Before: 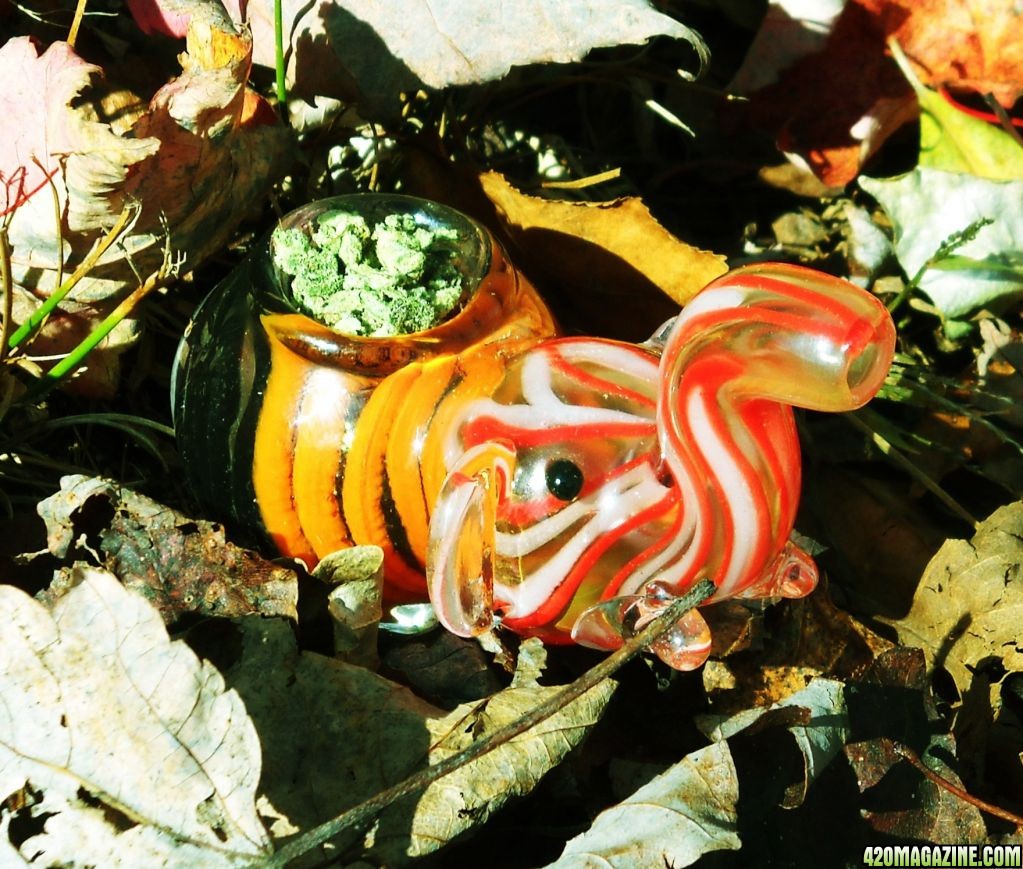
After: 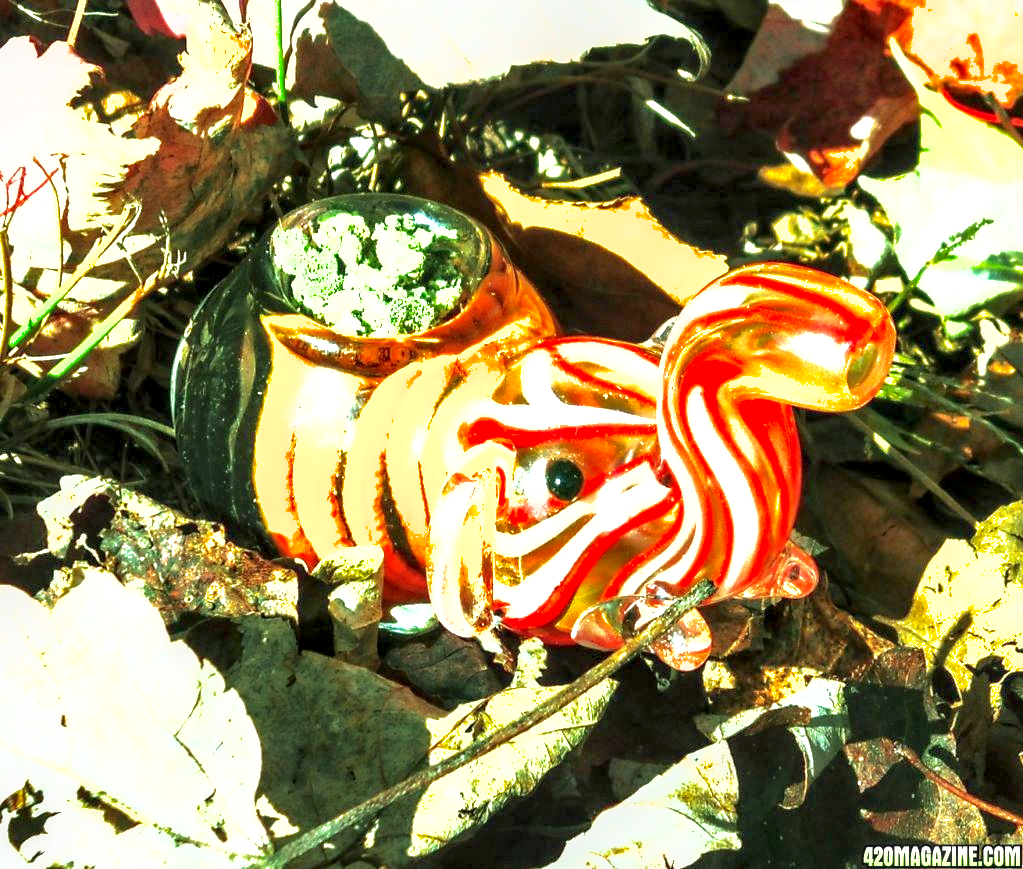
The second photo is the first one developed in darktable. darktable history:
shadows and highlights: on, module defaults
exposure: black level correction 0, exposure 1.3 EV, compensate exposure bias true, compensate highlight preservation false
local contrast: detail 154%
